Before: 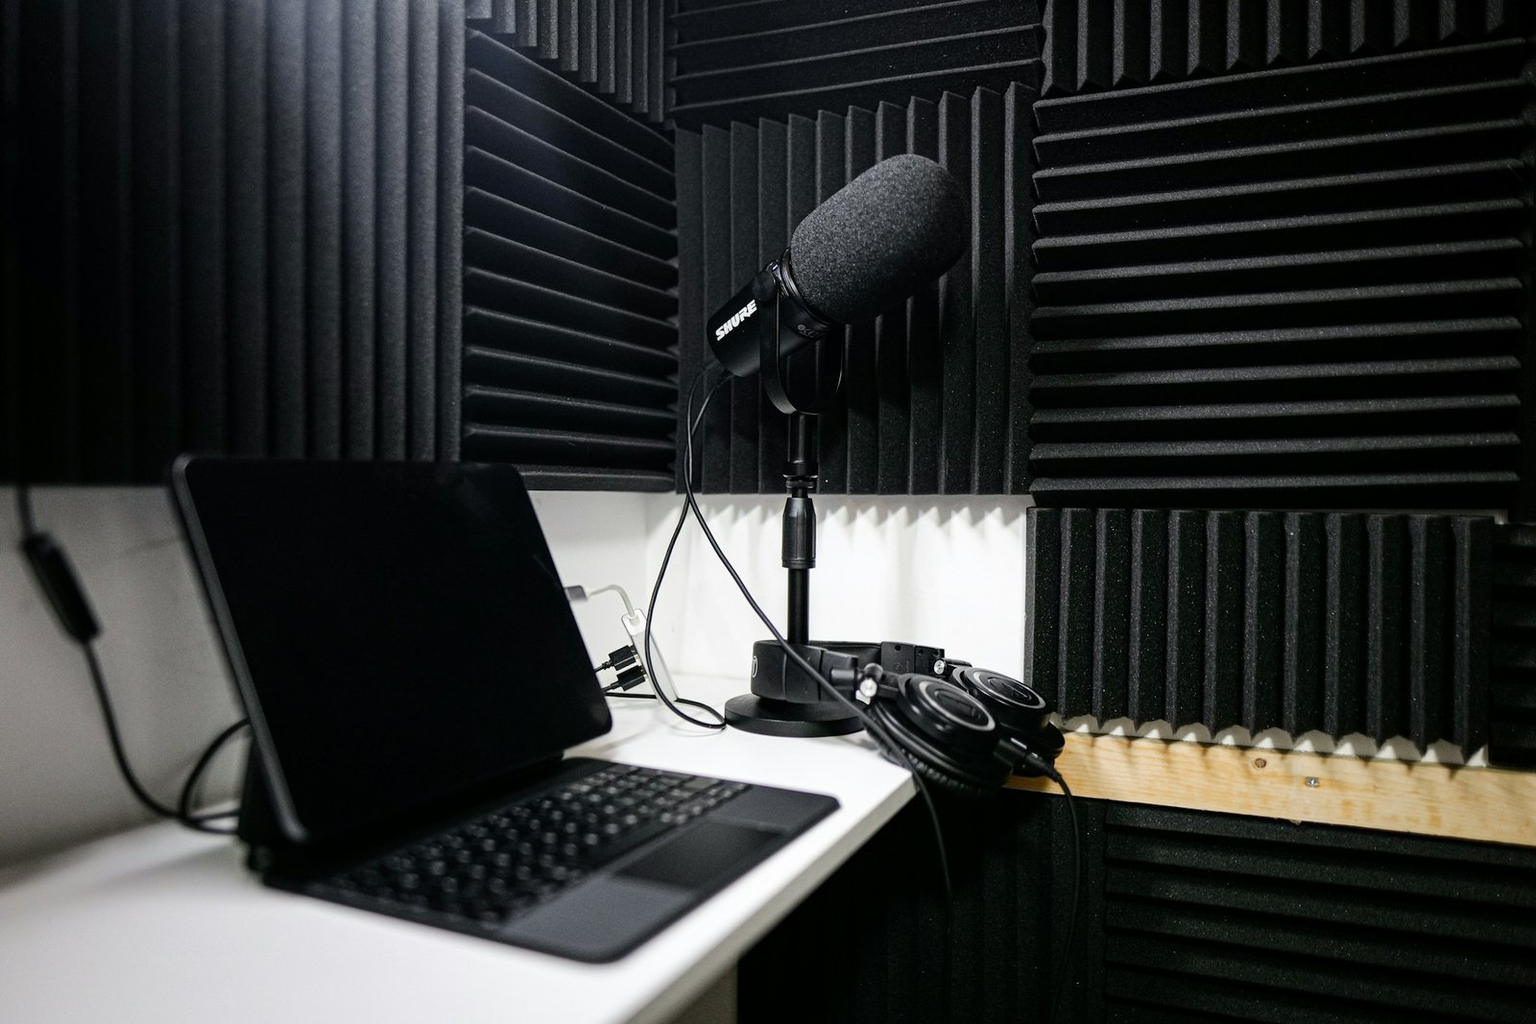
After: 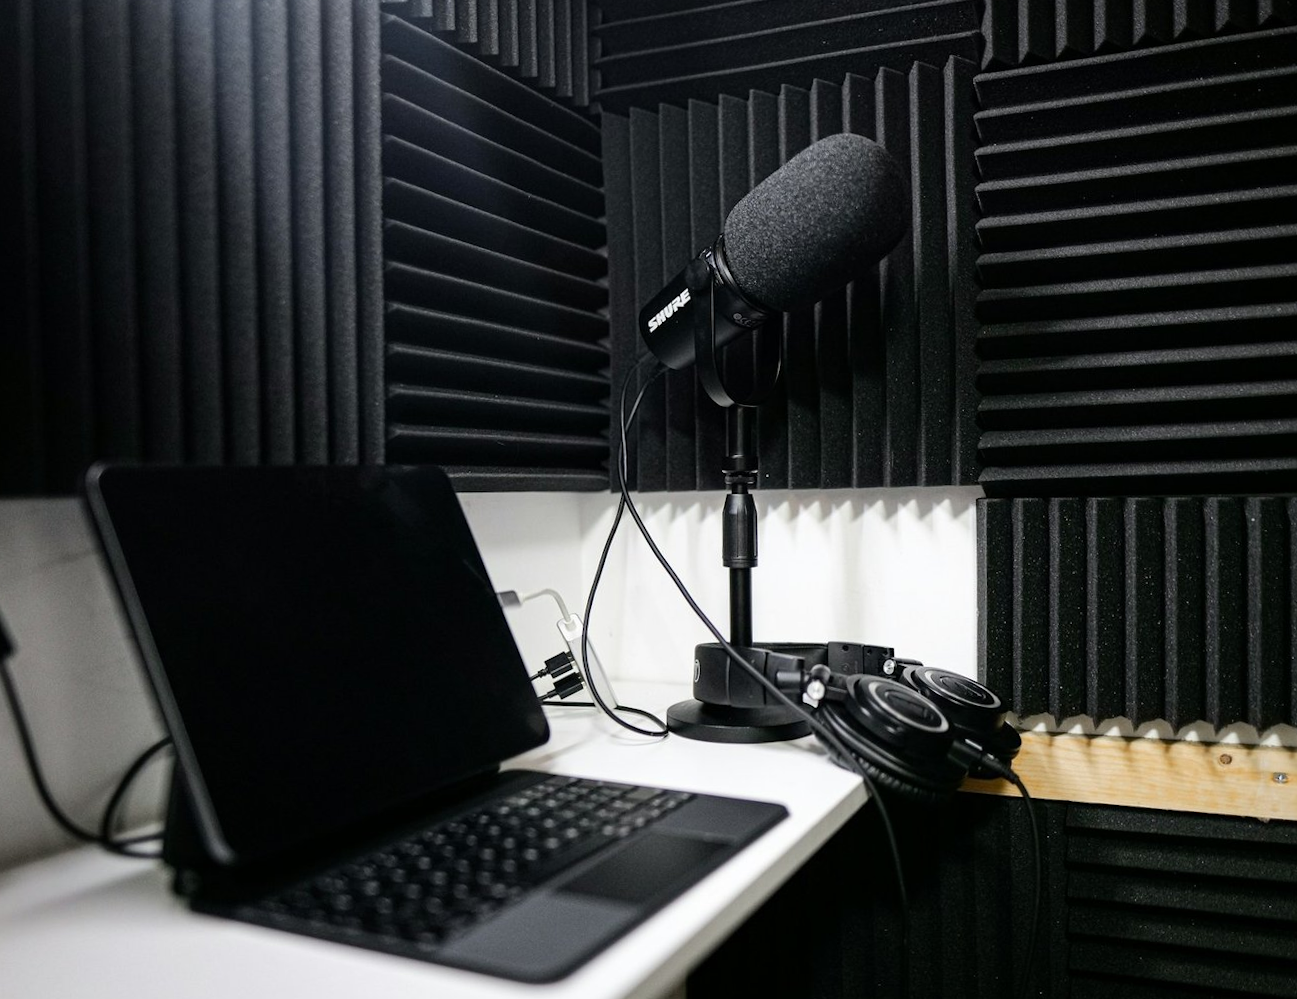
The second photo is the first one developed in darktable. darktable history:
crop and rotate: angle 1.31°, left 4.336%, top 0.678%, right 11.791%, bottom 2.467%
